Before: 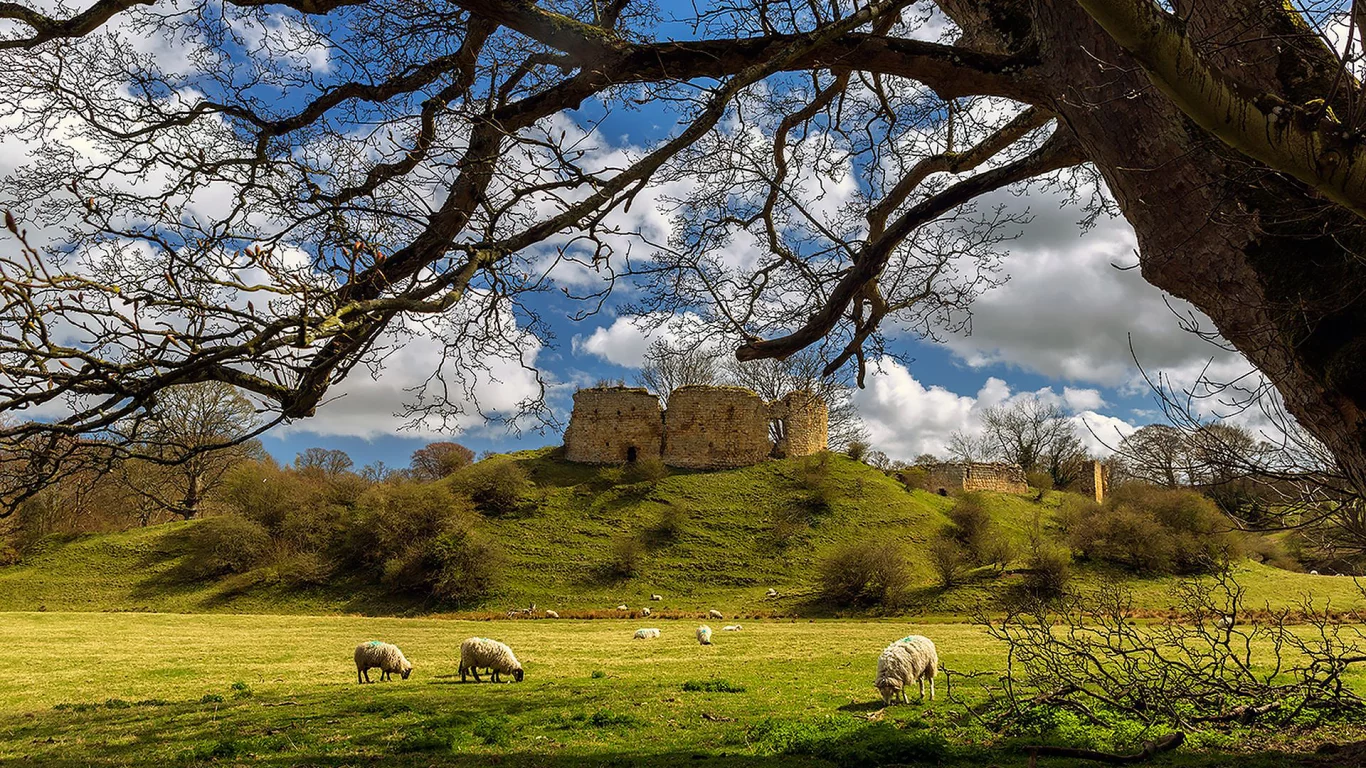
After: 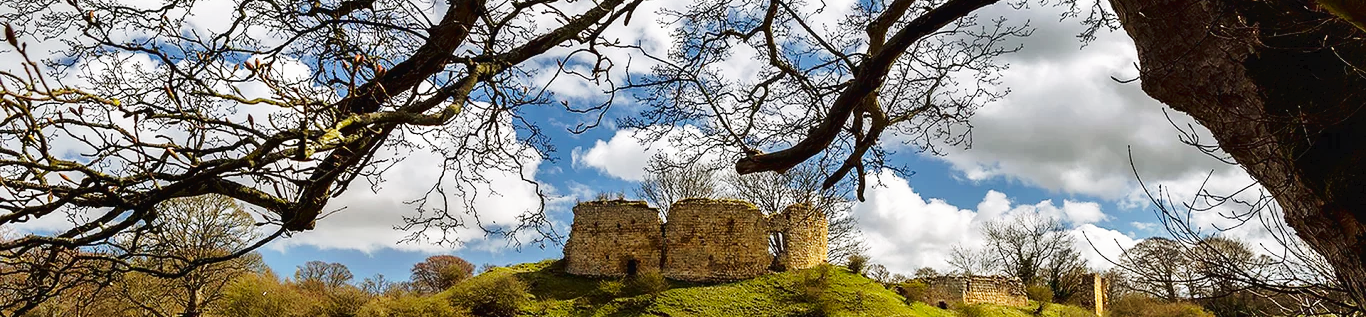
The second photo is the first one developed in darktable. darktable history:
tone equalizer: on, module defaults
base curve: curves: ch0 [(0, 0) (0.005, 0.002) (0.15, 0.3) (0.4, 0.7) (0.75, 0.95) (1, 1)], preserve colors none
tone curve: curves: ch0 [(0, 0) (0.003, 0.019) (0.011, 0.022) (0.025, 0.027) (0.044, 0.037) (0.069, 0.049) (0.1, 0.066) (0.136, 0.091) (0.177, 0.125) (0.224, 0.159) (0.277, 0.206) (0.335, 0.266) (0.399, 0.332) (0.468, 0.411) (0.543, 0.492) (0.623, 0.577) (0.709, 0.668) (0.801, 0.767) (0.898, 0.869) (1, 1)], color space Lab, linked channels, preserve colors none
shadows and highlights: low approximation 0.01, soften with gaussian
crop and rotate: top 24.423%, bottom 34.177%
